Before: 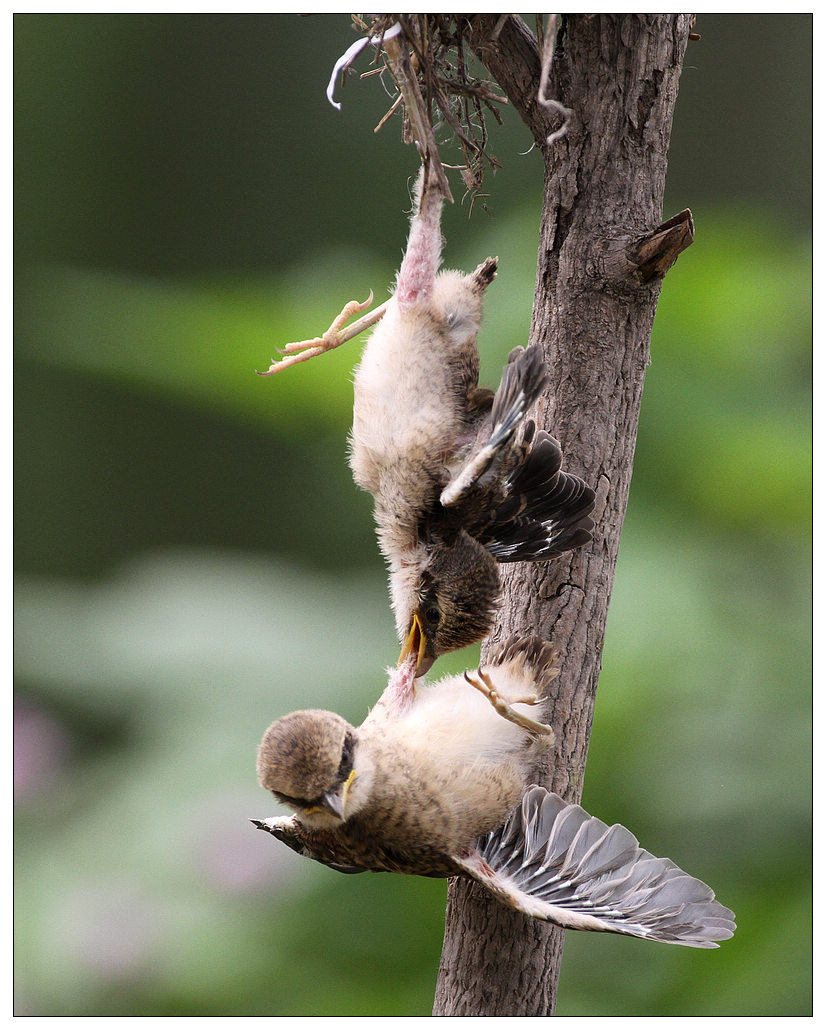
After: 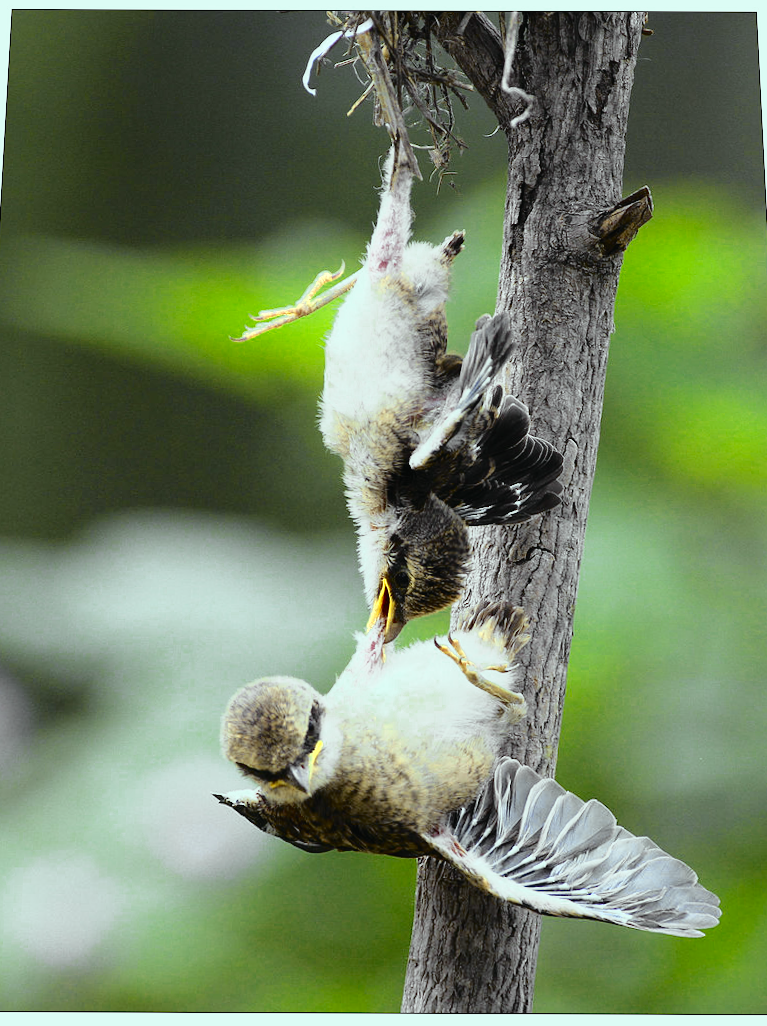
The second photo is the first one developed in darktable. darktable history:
tone curve: curves: ch0 [(0, 0.013) (0.129, 0.1) (0.327, 0.382) (0.489, 0.573) (0.66, 0.748) (0.858, 0.926) (1, 0.977)]; ch1 [(0, 0) (0.353, 0.344) (0.45, 0.46) (0.498, 0.498) (0.521, 0.512) (0.563, 0.559) (0.592, 0.585) (0.647, 0.68) (1, 1)]; ch2 [(0, 0) (0.333, 0.346) (0.375, 0.375) (0.427, 0.44) (0.476, 0.492) (0.511, 0.508) (0.528, 0.533) (0.579, 0.61) (0.612, 0.644) (0.66, 0.715) (1, 1)], color space Lab, independent channels, preserve colors none
color zones: curves: ch0 [(0.004, 0.305) (0.261, 0.623) (0.389, 0.399) (0.708, 0.571) (0.947, 0.34)]; ch1 [(0.025, 0.645) (0.229, 0.584) (0.326, 0.551) (0.484, 0.262) (0.757, 0.643)]
color balance: mode lift, gamma, gain (sRGB), lift [0.997, 0.979, 1.021, 1.011], gamma [1, 1.084, 0.916, 0.998], gain [1, 0.87, 1.13, 1.101], contrast 4.55%, contrast fulcrum 38.24%, output saturation 104.09%
rotate and perspective: rotation 0.215°, lens shift (vertical) -0.139, crop left 0.069, crop right 0.939, crop top 0.002, crop bottom 0.996
